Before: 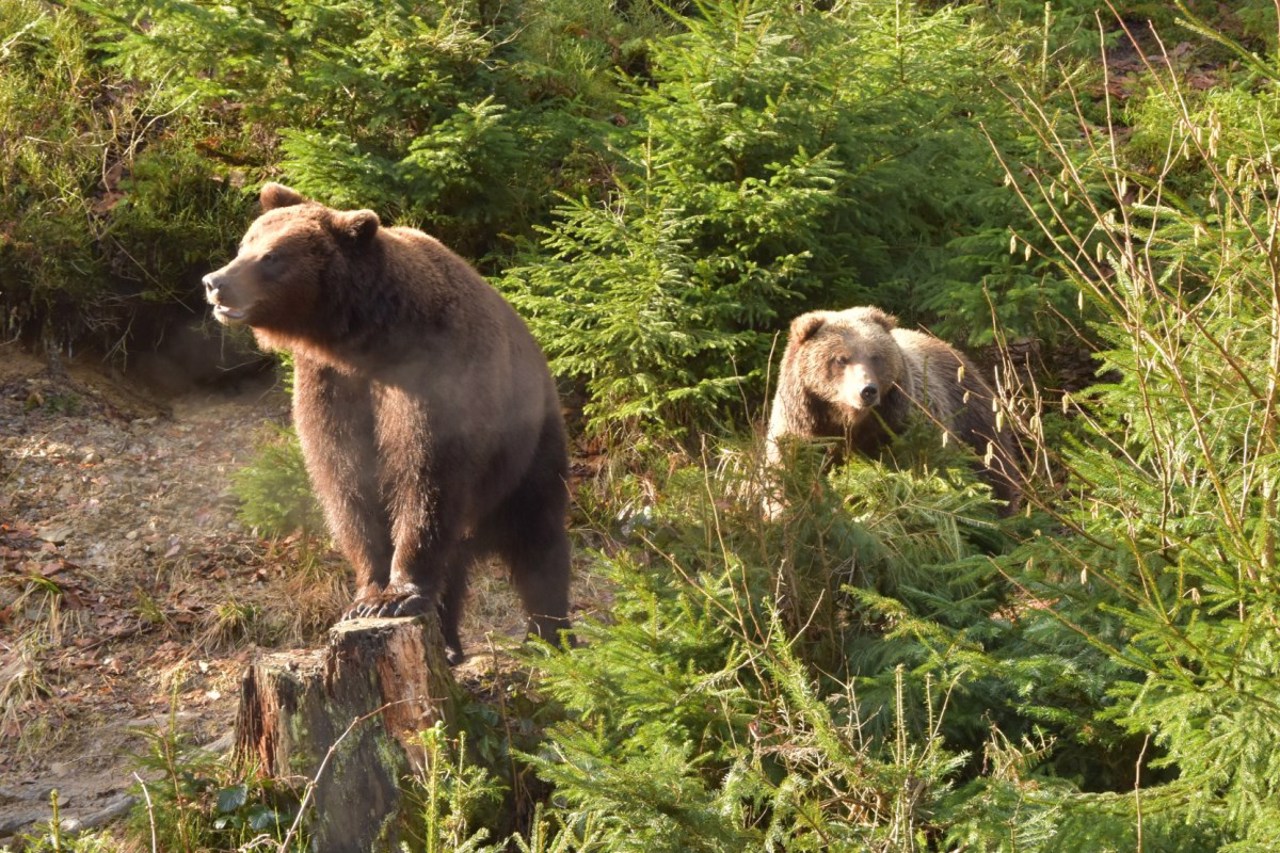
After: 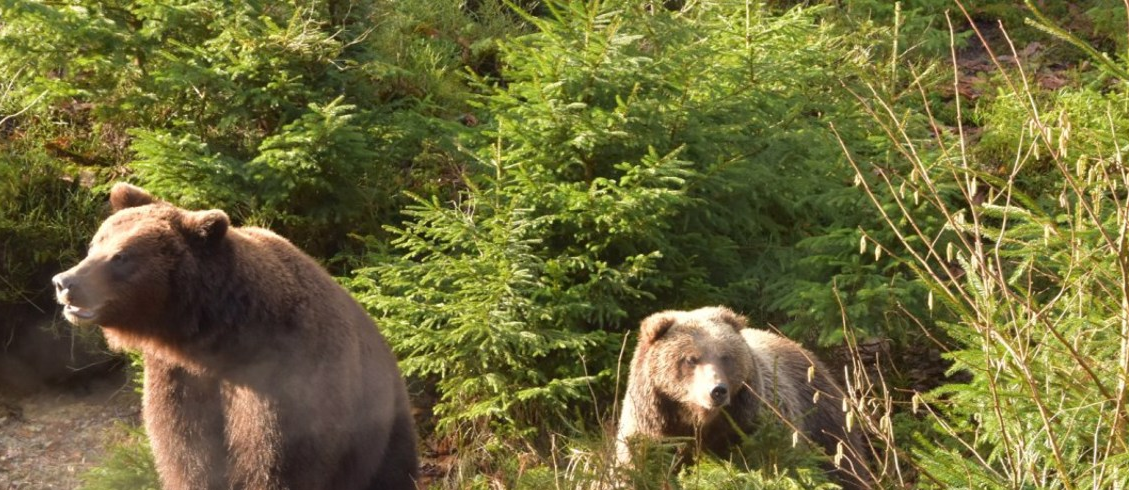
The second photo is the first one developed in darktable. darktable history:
crop and rotate: left 11.733%, bottom 42.46%
